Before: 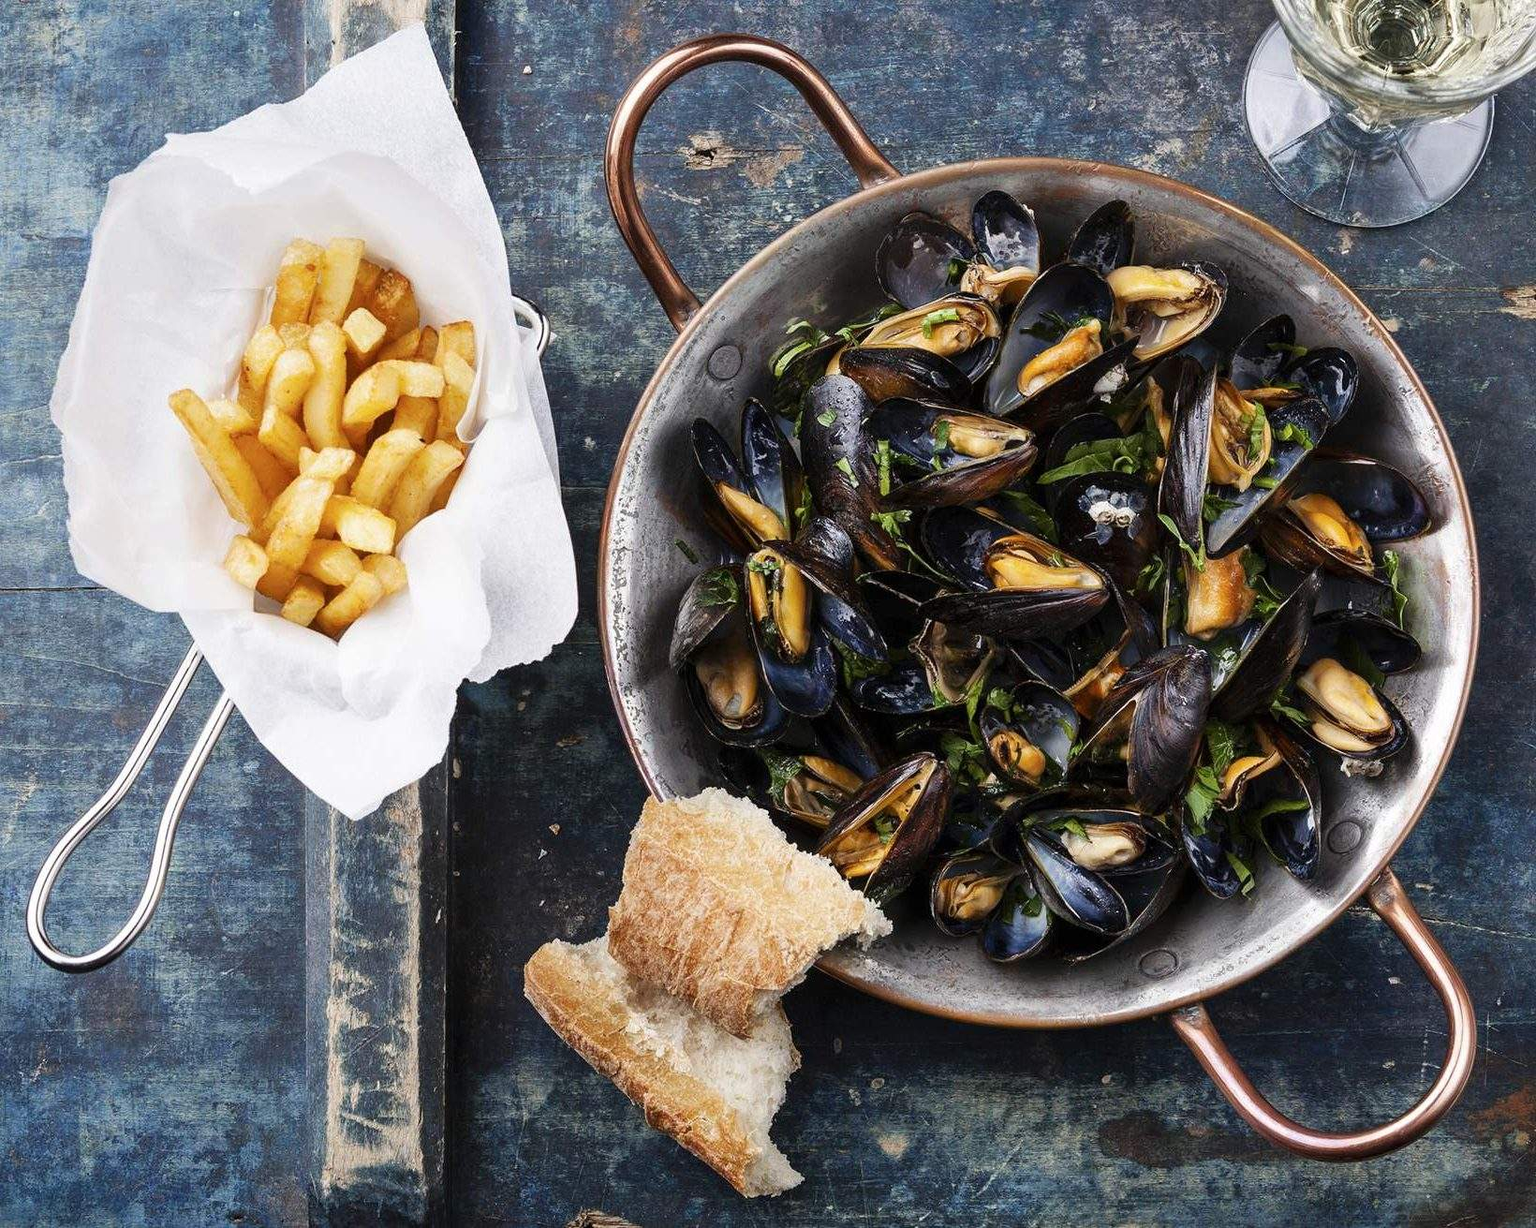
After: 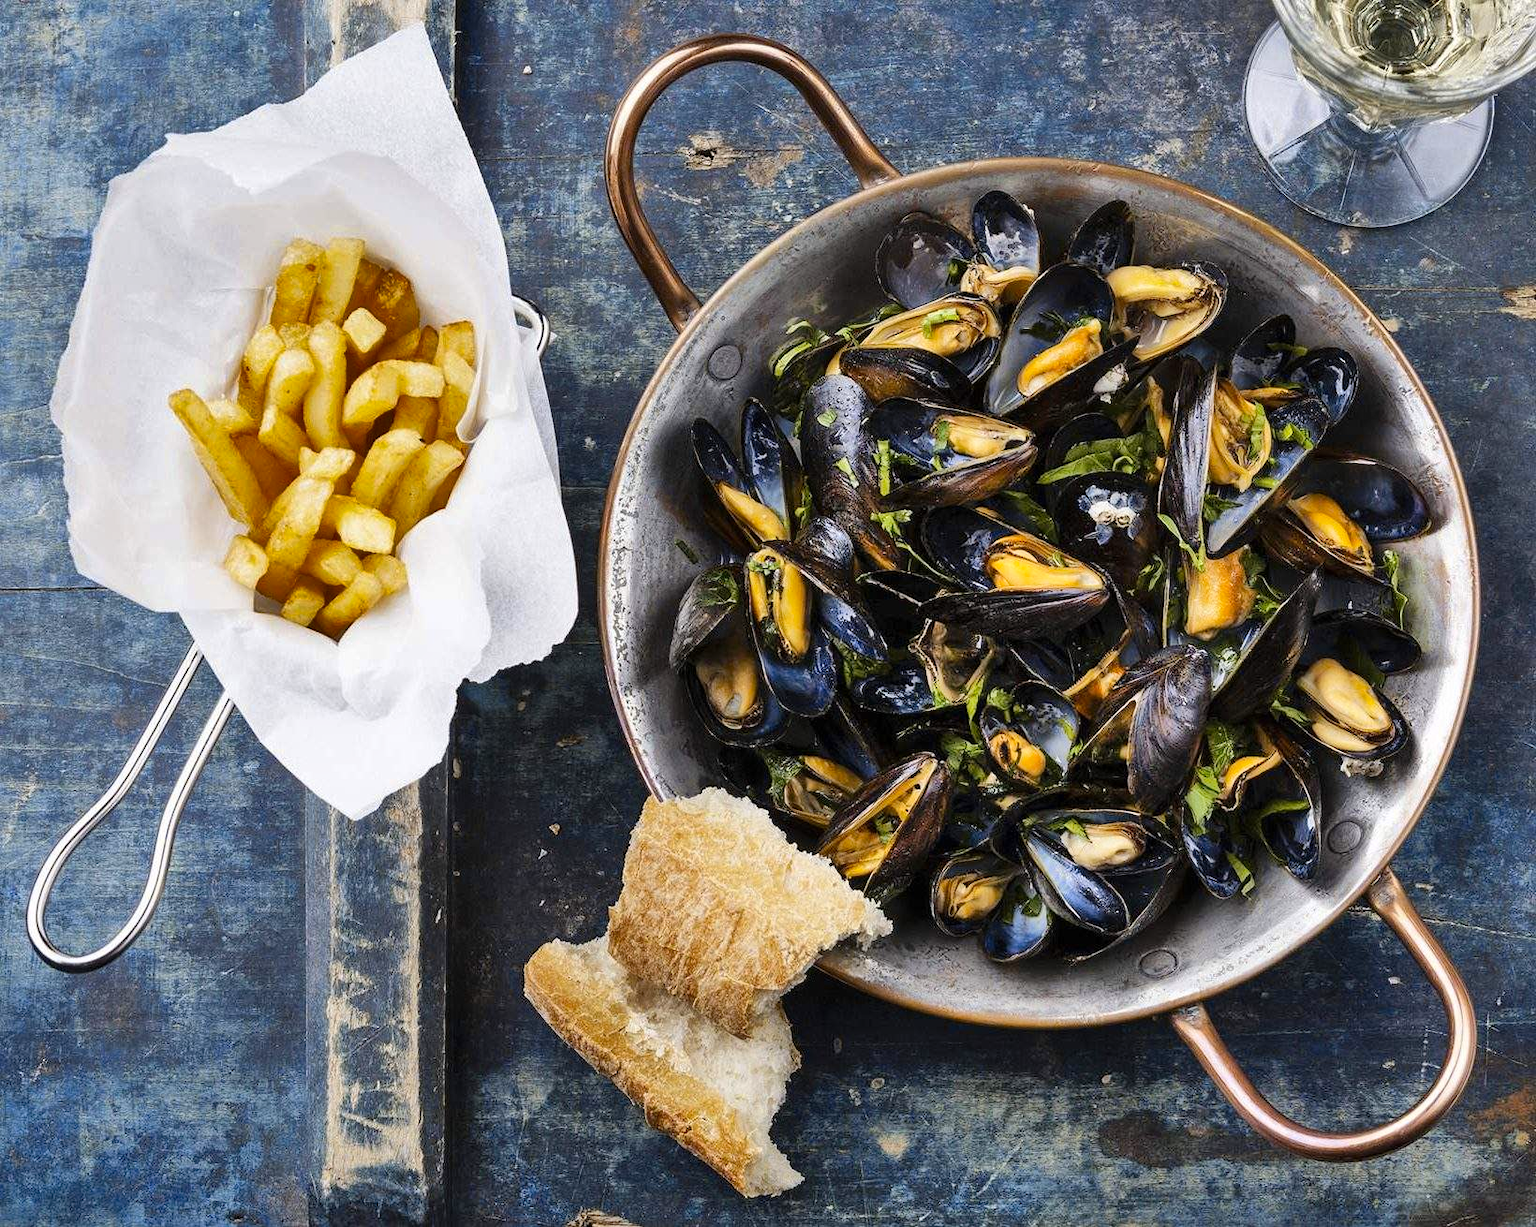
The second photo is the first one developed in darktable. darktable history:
color contrast: green-magenta contrast 0.85, blue-yellow contrast 1.25, unbound 0
shadows and highlights: shadows 60, soften with gaussian
